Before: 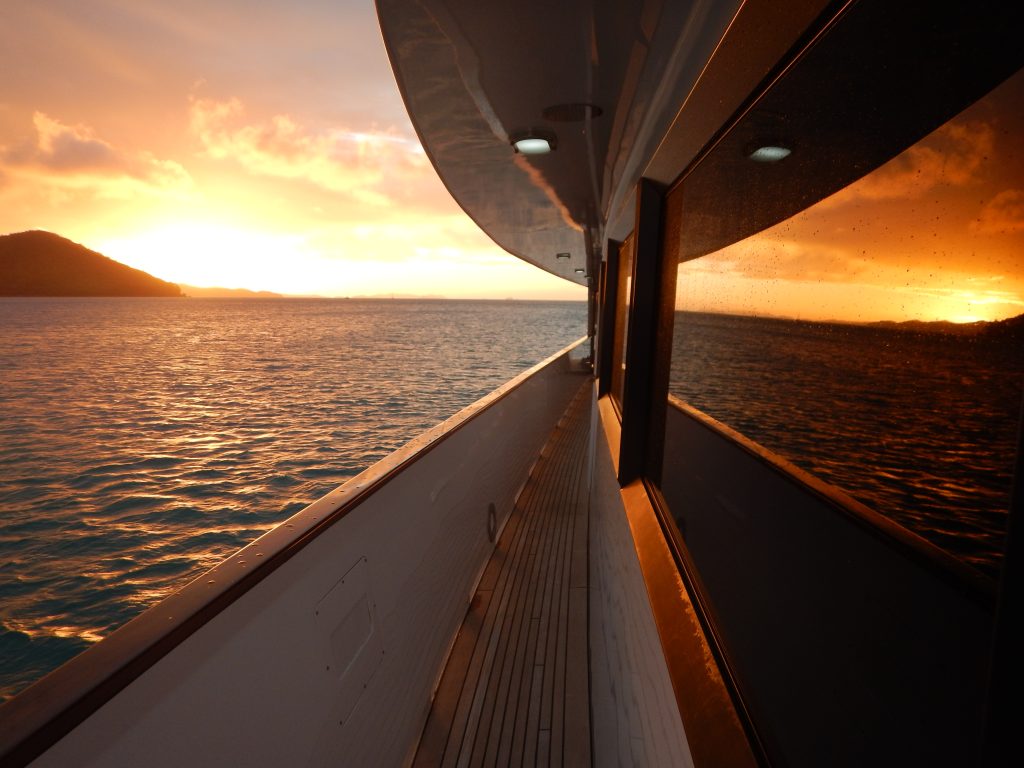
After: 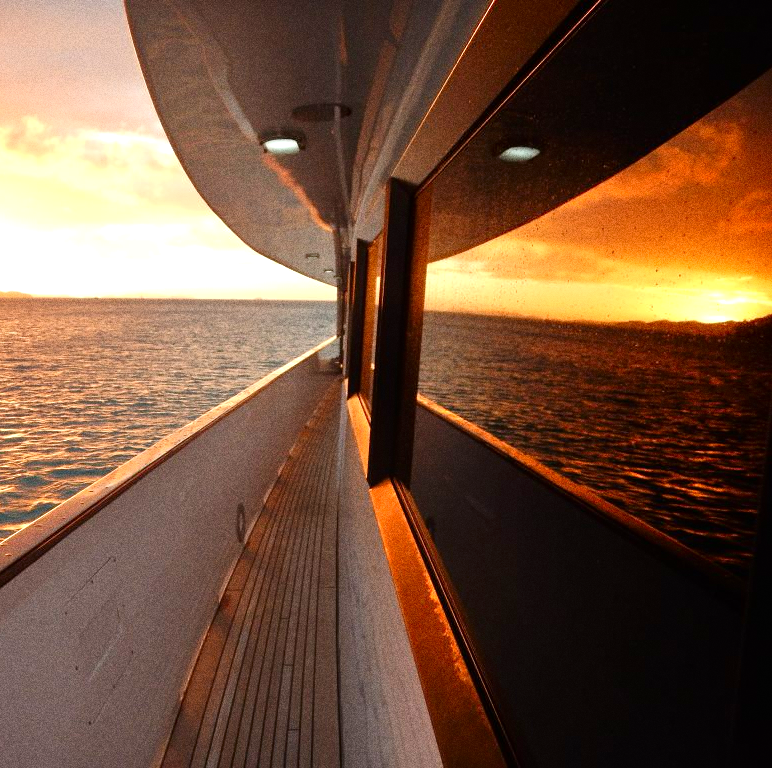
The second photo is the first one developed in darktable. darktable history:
crop and rotate: left 24.6%
exposure: black level correction 0, exposure 0.5 EV, compensate exposure bias true, compensate highlight preservation false
grain: coarseness 0.09 ISO, strength 40%
tone equalizer: -7 EV 0.15 EV, -6 EV 0.6 EV, -5 EV 1.15 EV, -4 EV 1.33 EV, -3 EV 1.15 EV, -2 EV 0.6 EV, -1 EV 0.15 EV, mask exposure compensation -0.5 EV
contrast brightness saturation: brightness -0.09
